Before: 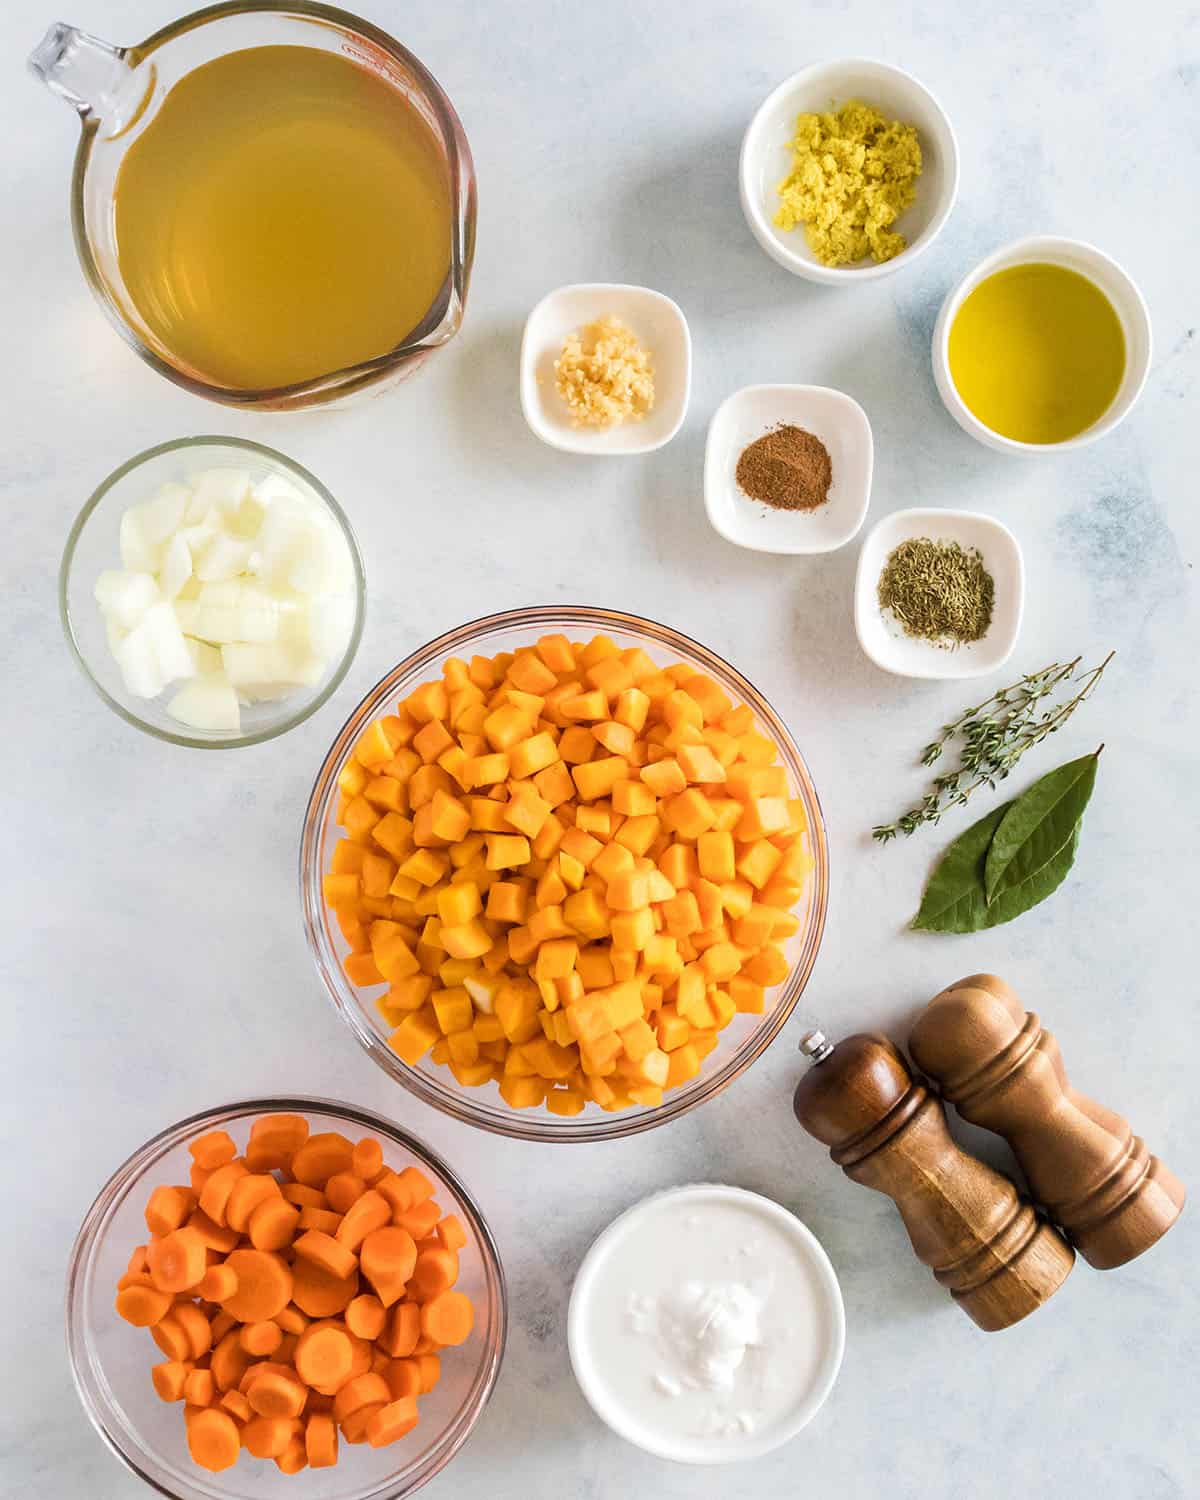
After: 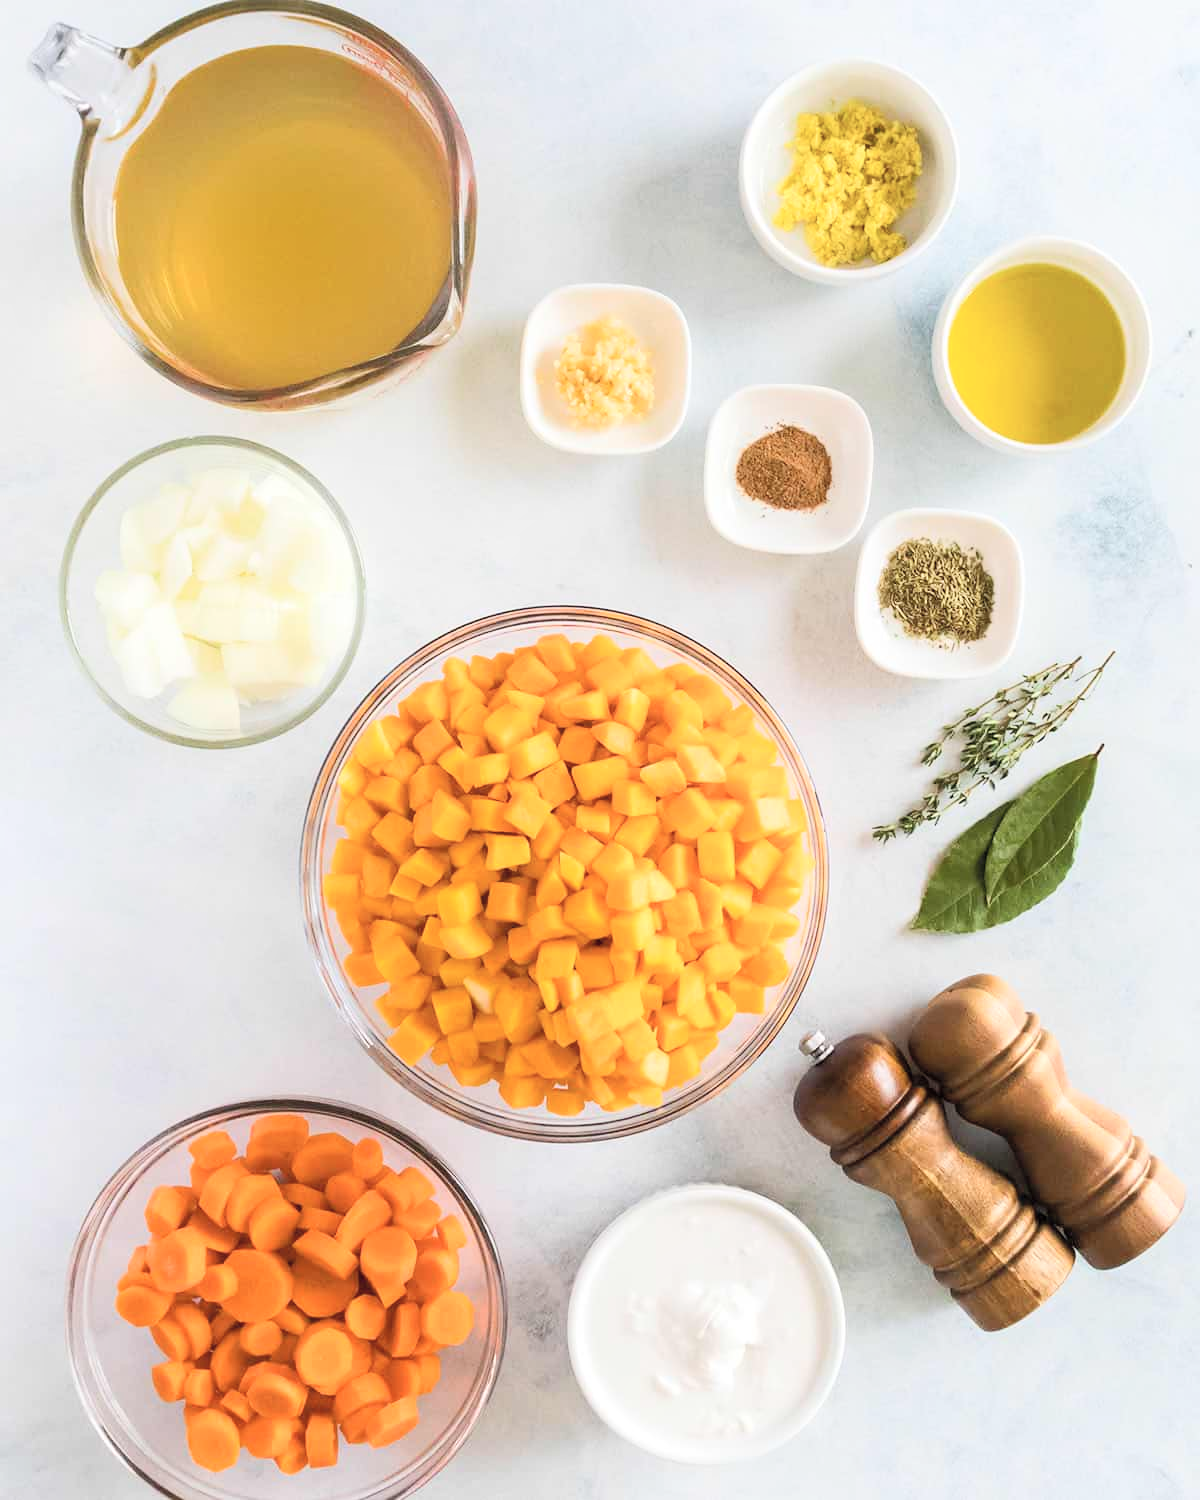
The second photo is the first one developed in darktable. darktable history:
contrast brightness saturation: brightness 0.14
shadows and highlights: shadows -1.16, highlights 40.79
